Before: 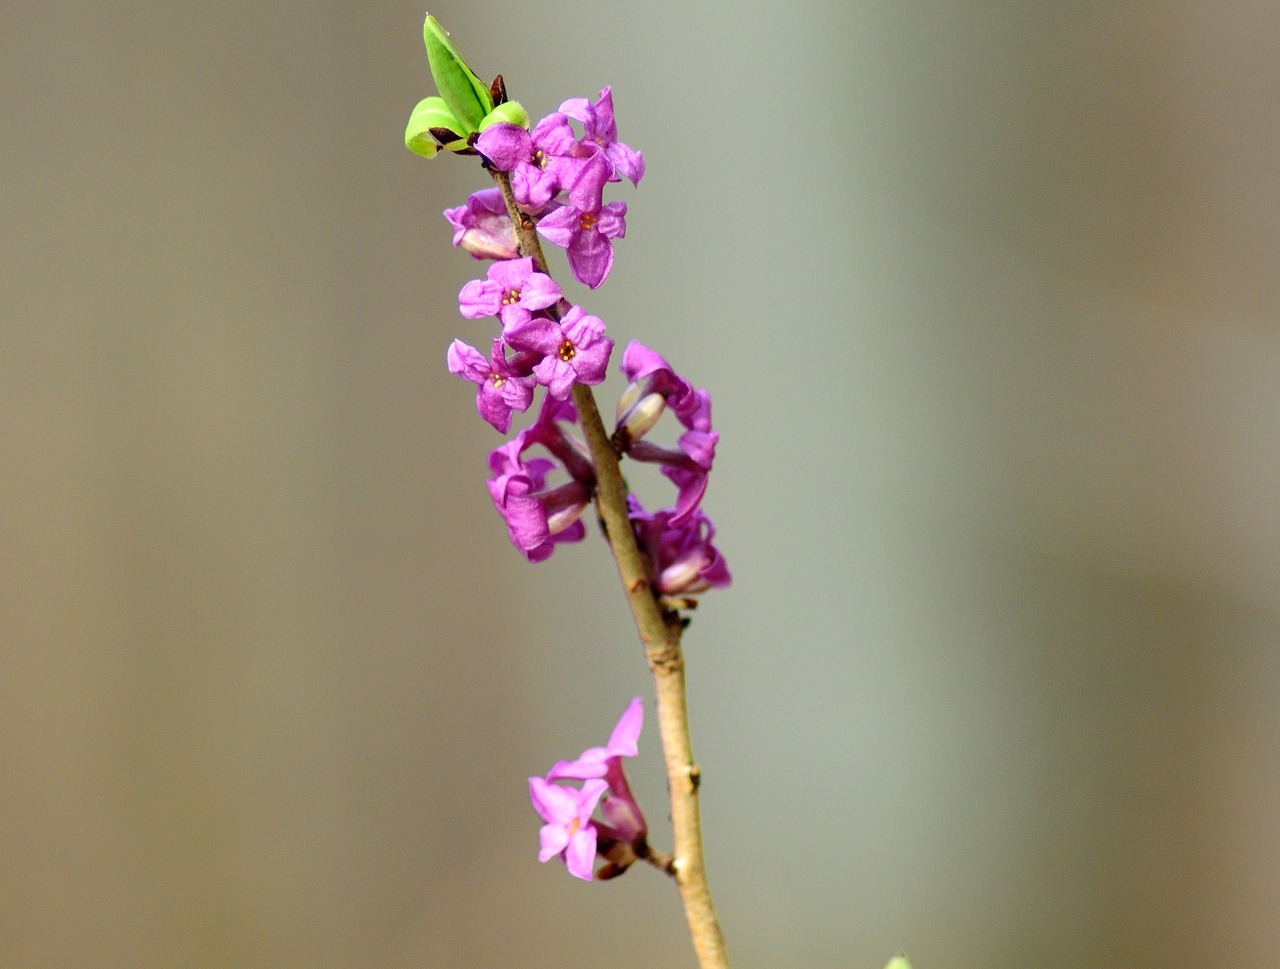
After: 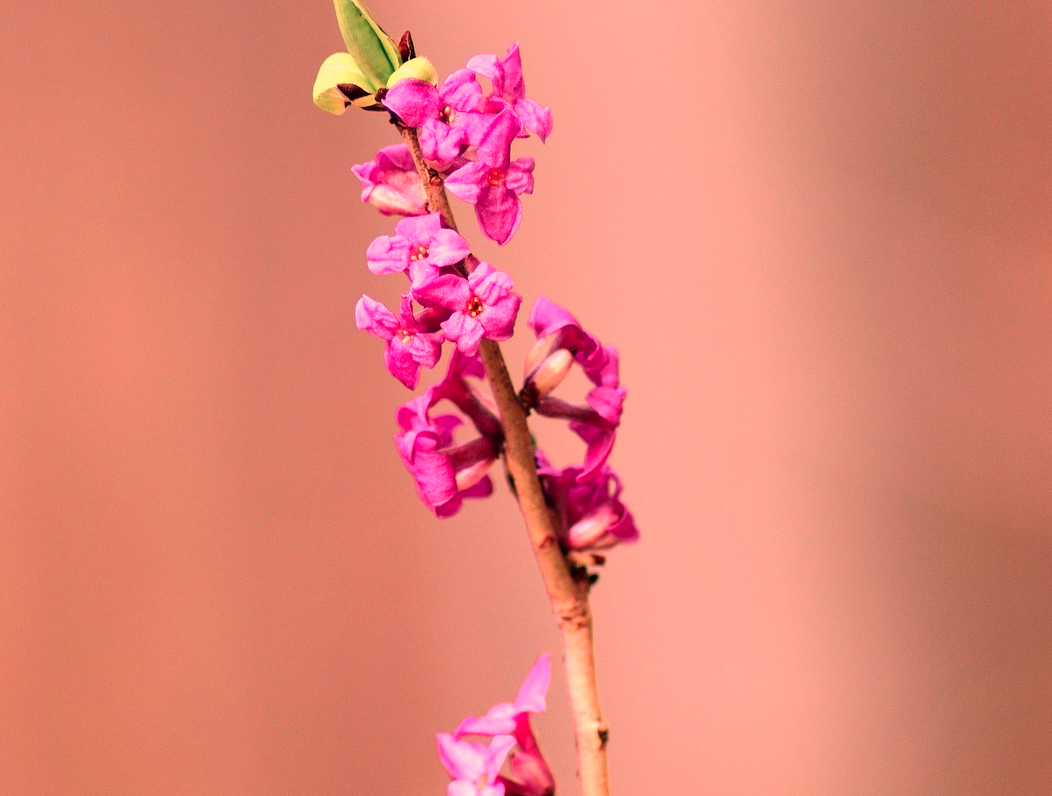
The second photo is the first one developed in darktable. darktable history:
color correction: highlights a* 15.03, highlights b* -25.07
crop and rotate: left 7.196%, top 4.574%, right 10.605%, bottom 13.178%
white balance: red 1.467, blue 0.684
